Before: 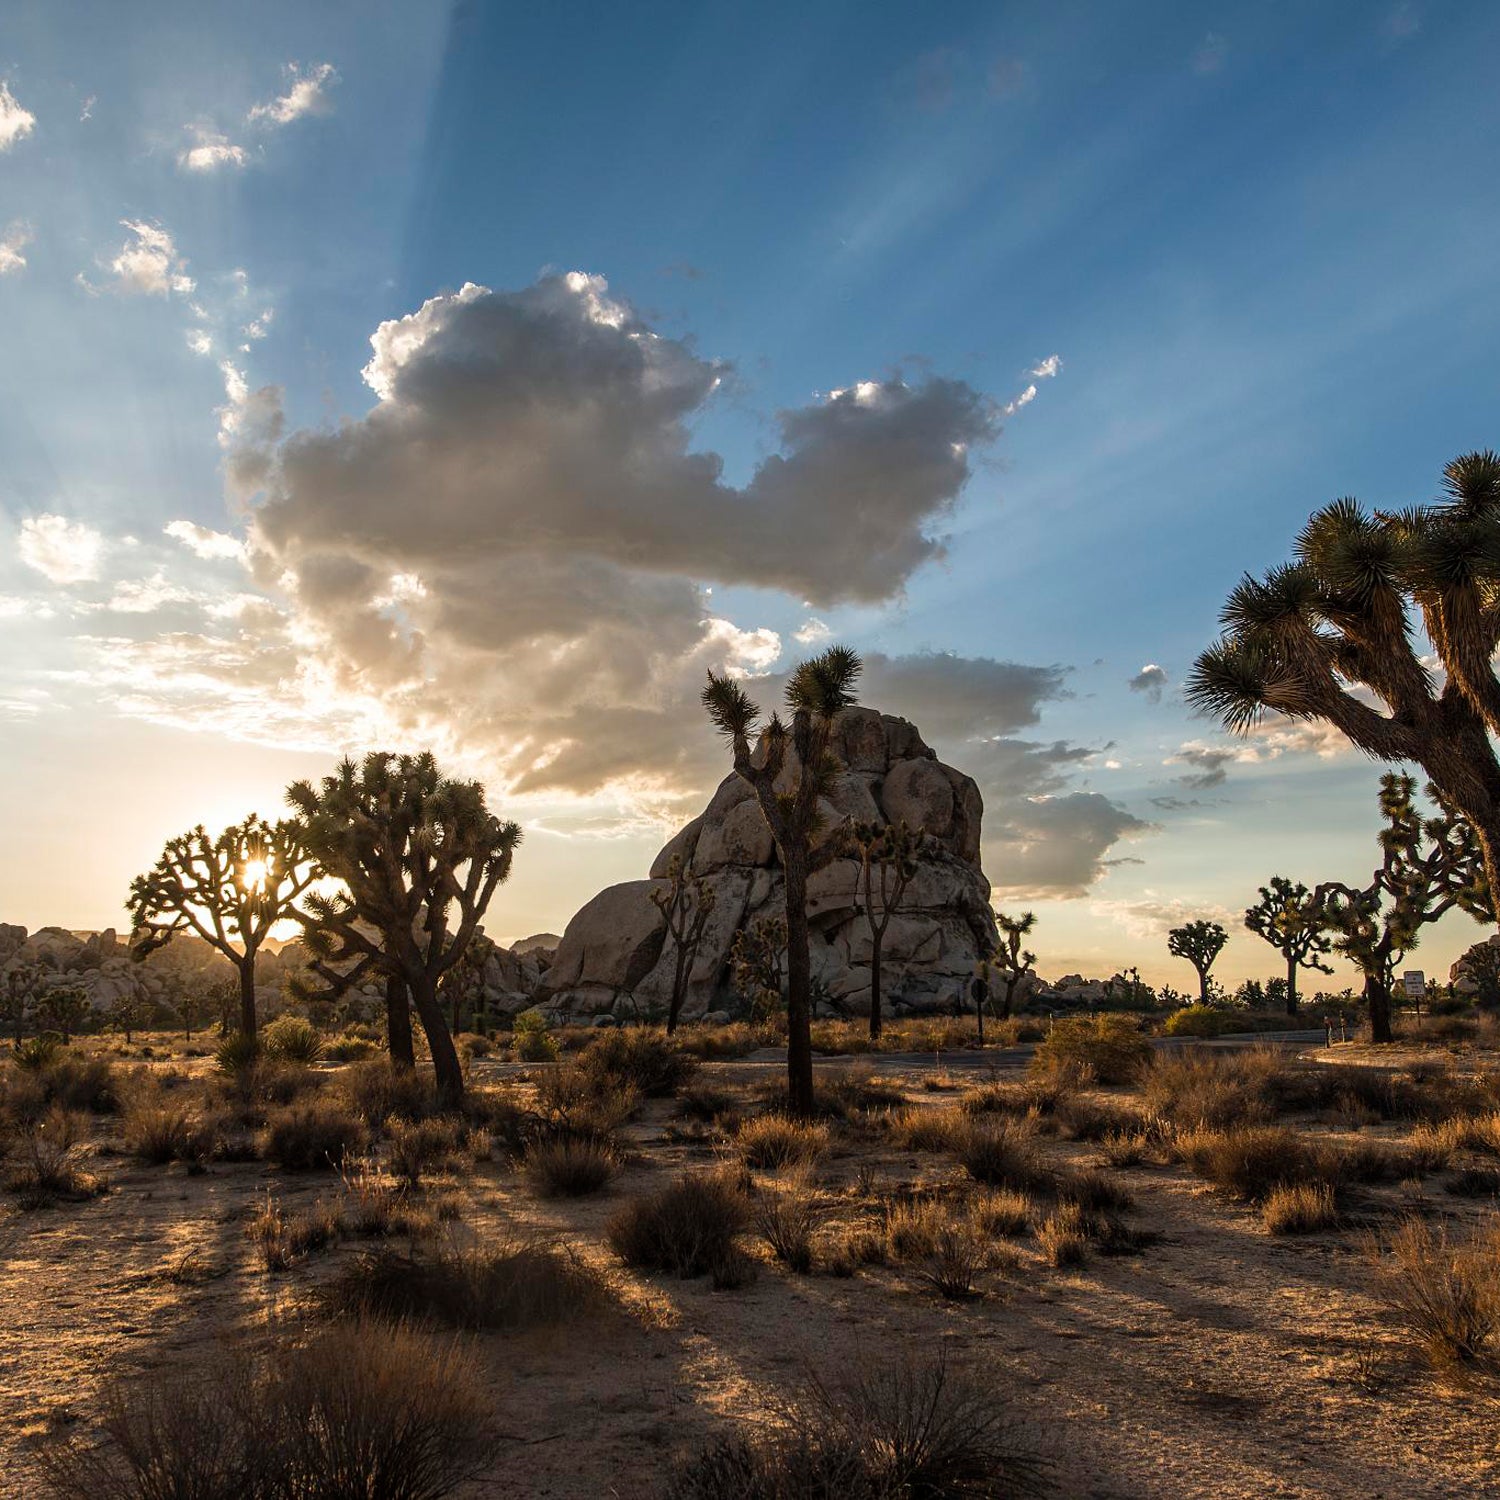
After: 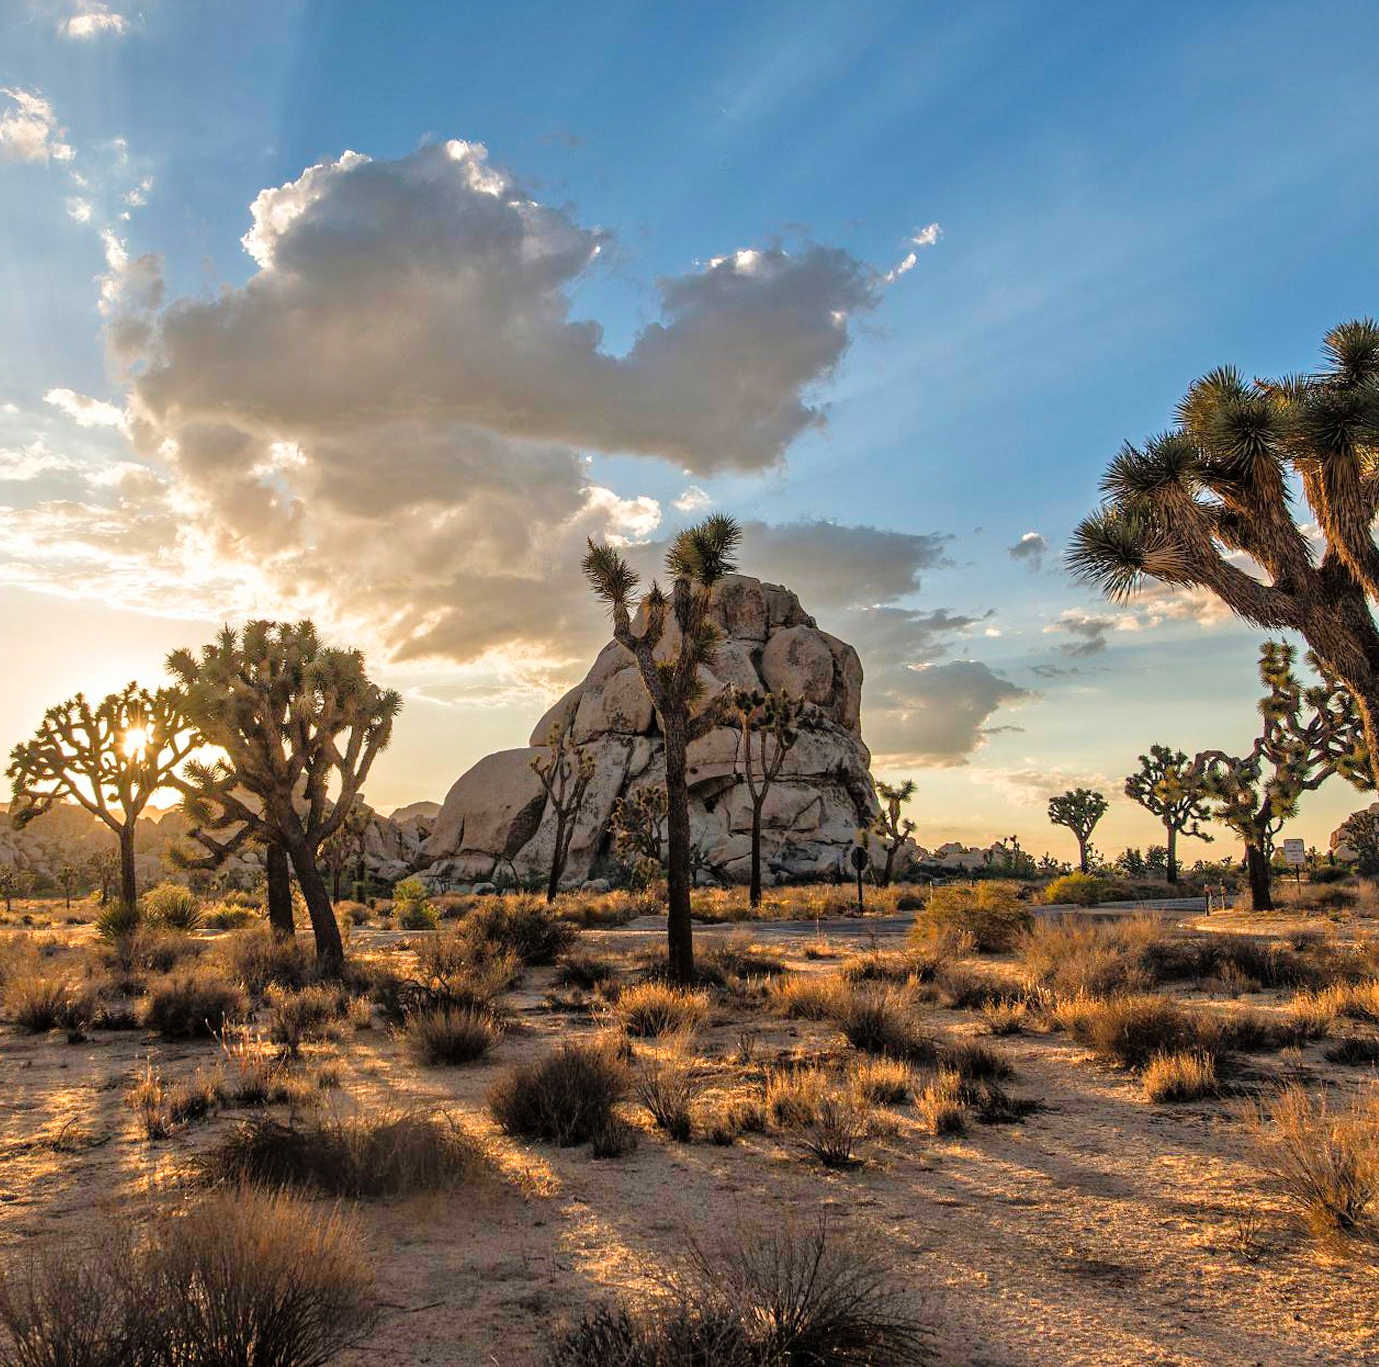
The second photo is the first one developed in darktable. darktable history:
crop and rotate: left 8.038%, top 8.824%
contrast brightness saturation: contrast 0.032, brightness 0.063, saturation 0.134
tone equalizer: -7 EV 0.145 EV, -6 EV 0.618 EV, -5 EV 1.15 EV, -4 EV 1.34 EV, -3 EV 1.13 EV, -2 EV 0.6 EV, -1 EV 0.151 EV
